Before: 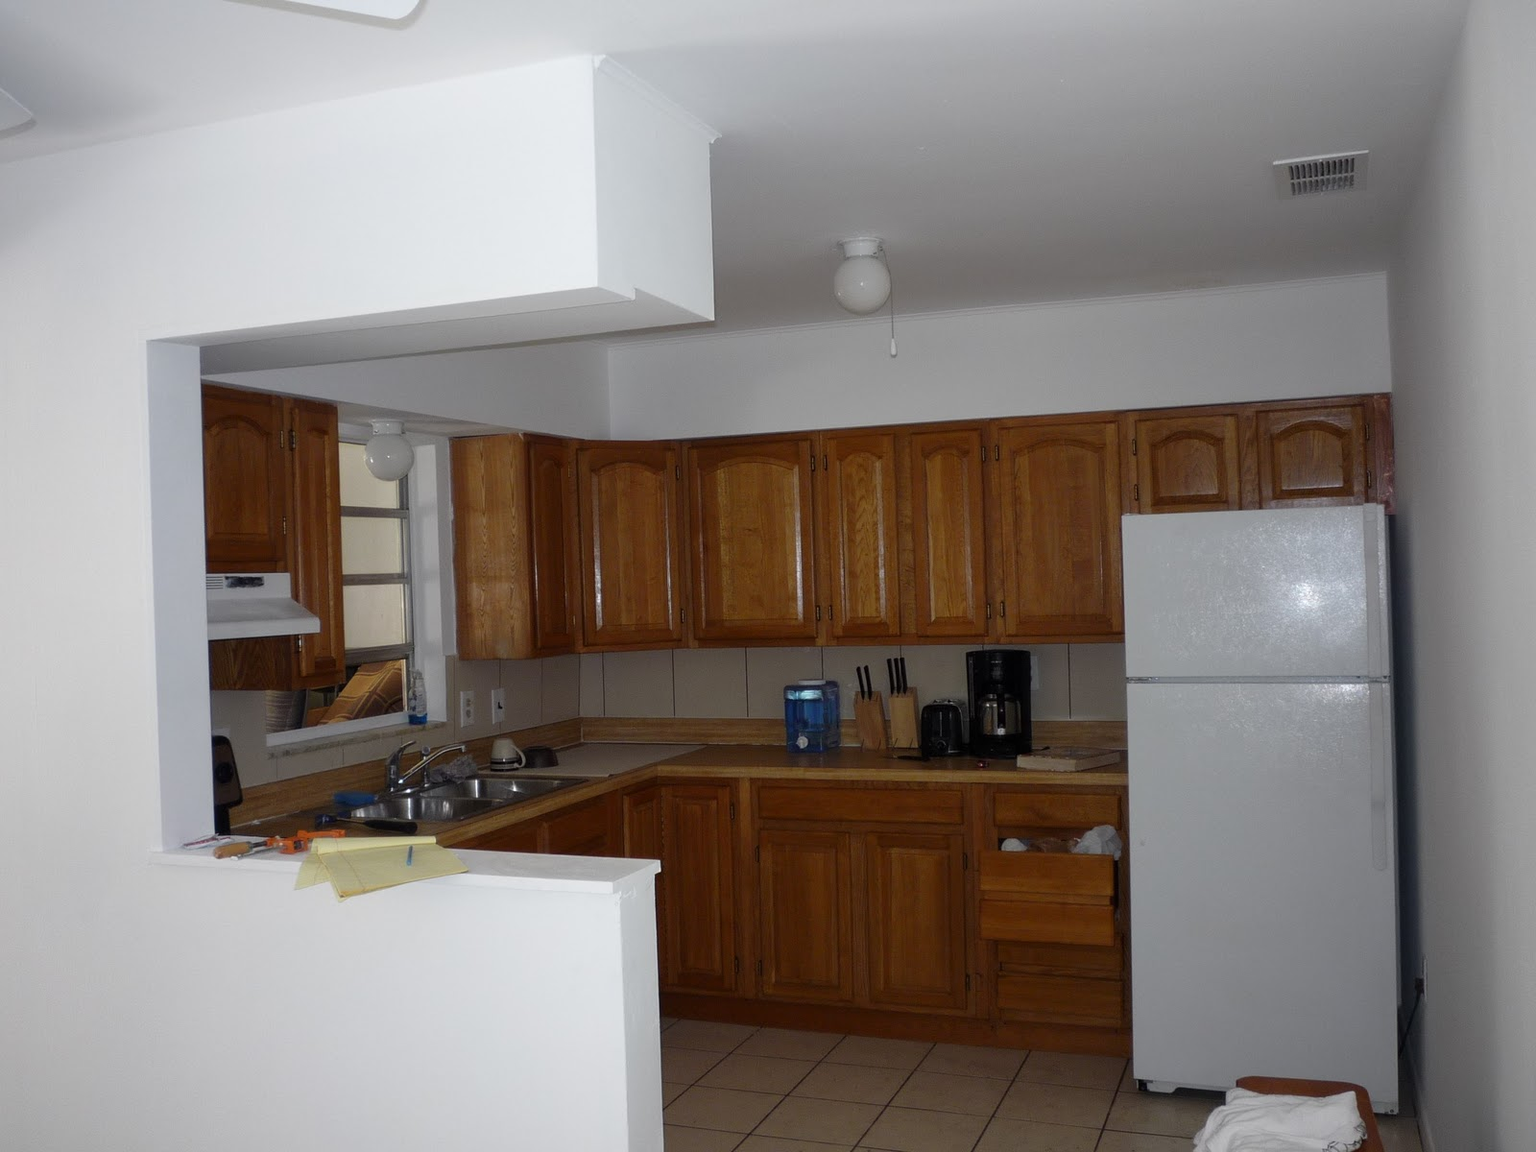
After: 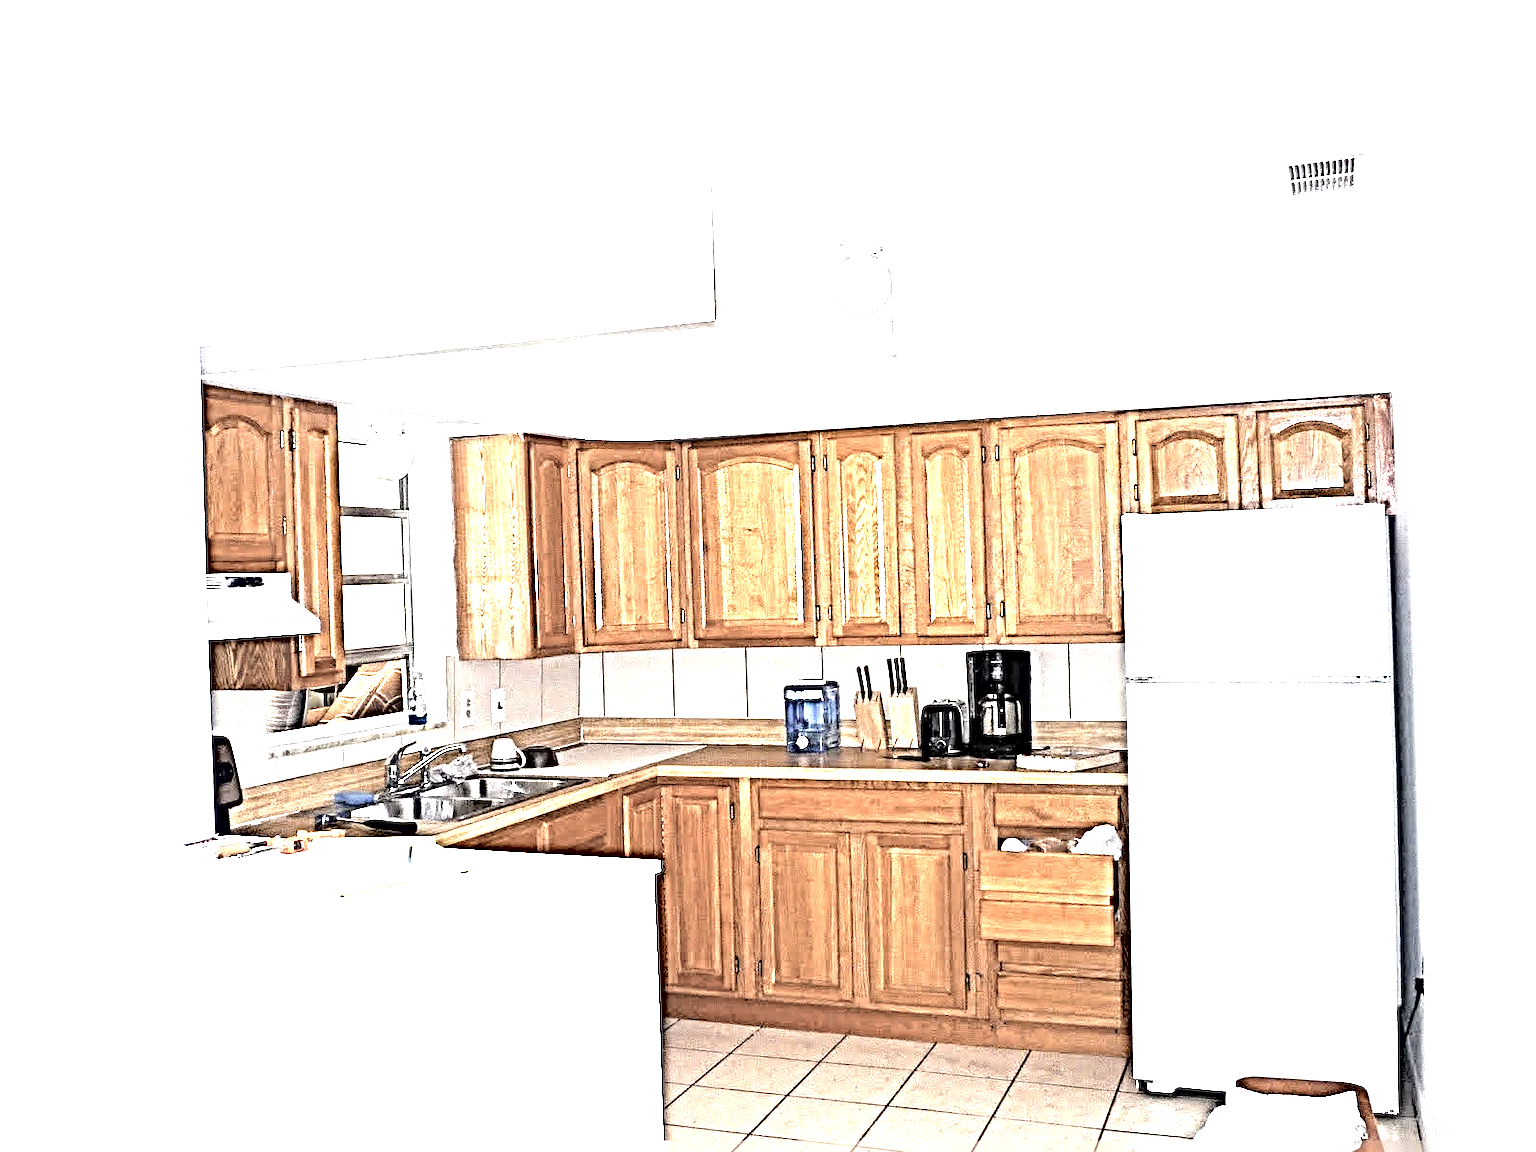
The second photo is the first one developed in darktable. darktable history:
sharpen: radius 6.3, amount 1.8, threshold 0
contrast brightness saturation: brightness 0.18, saturation -0.5
exposure: black level correction 0, exposure 4 EV, compensate exposure bias true, compensate highlight preservation false
